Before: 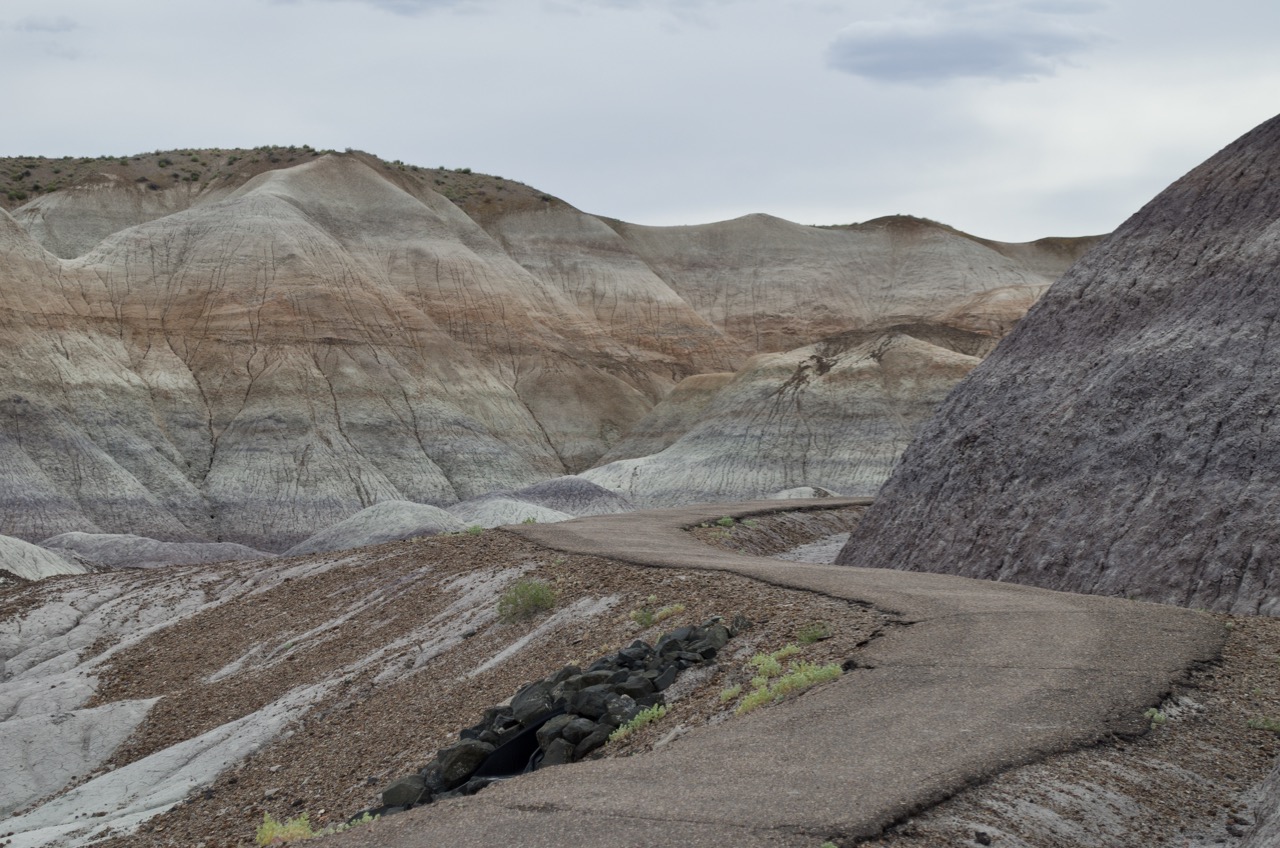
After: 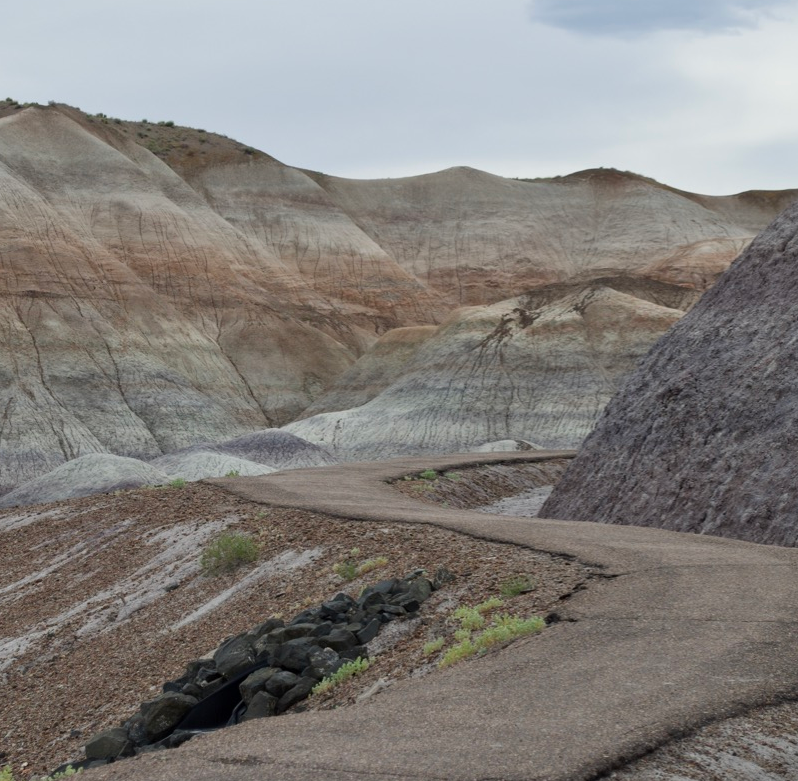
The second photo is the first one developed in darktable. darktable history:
crop and rotate: left 23.225%, top 5.624%, right 14.37%, bottom 2.27%
